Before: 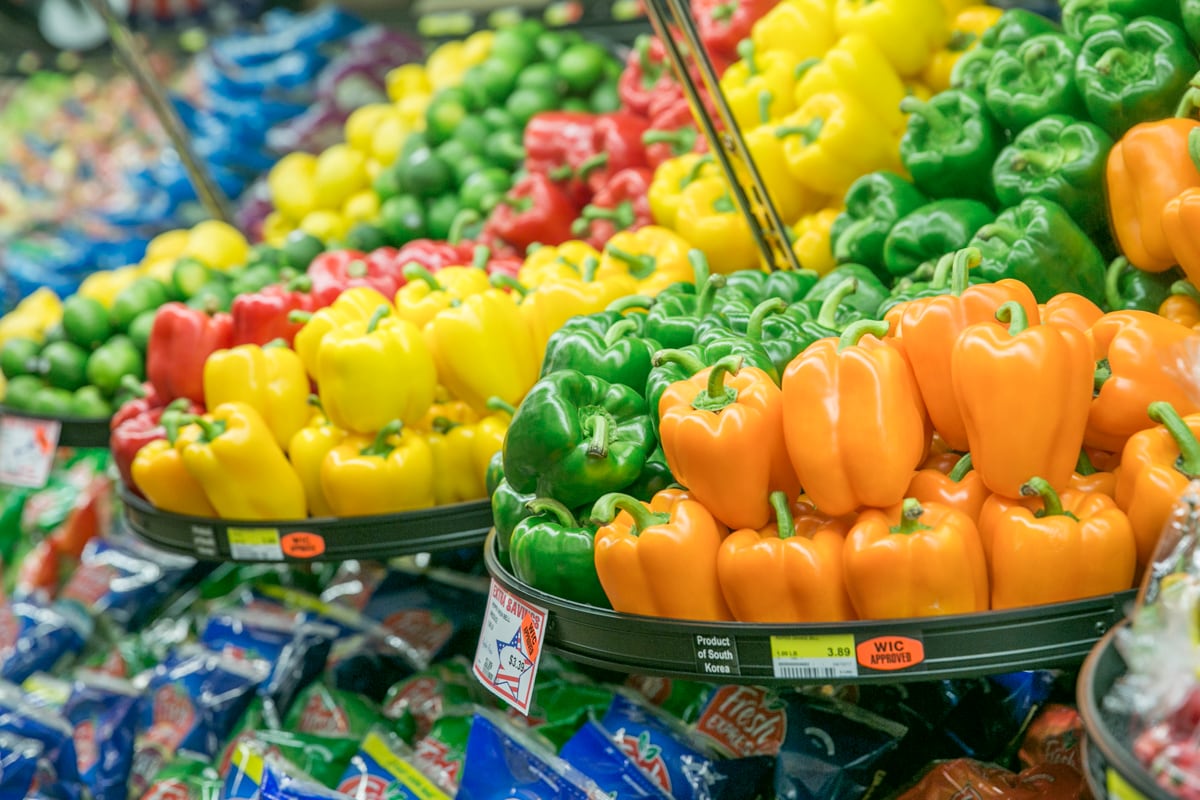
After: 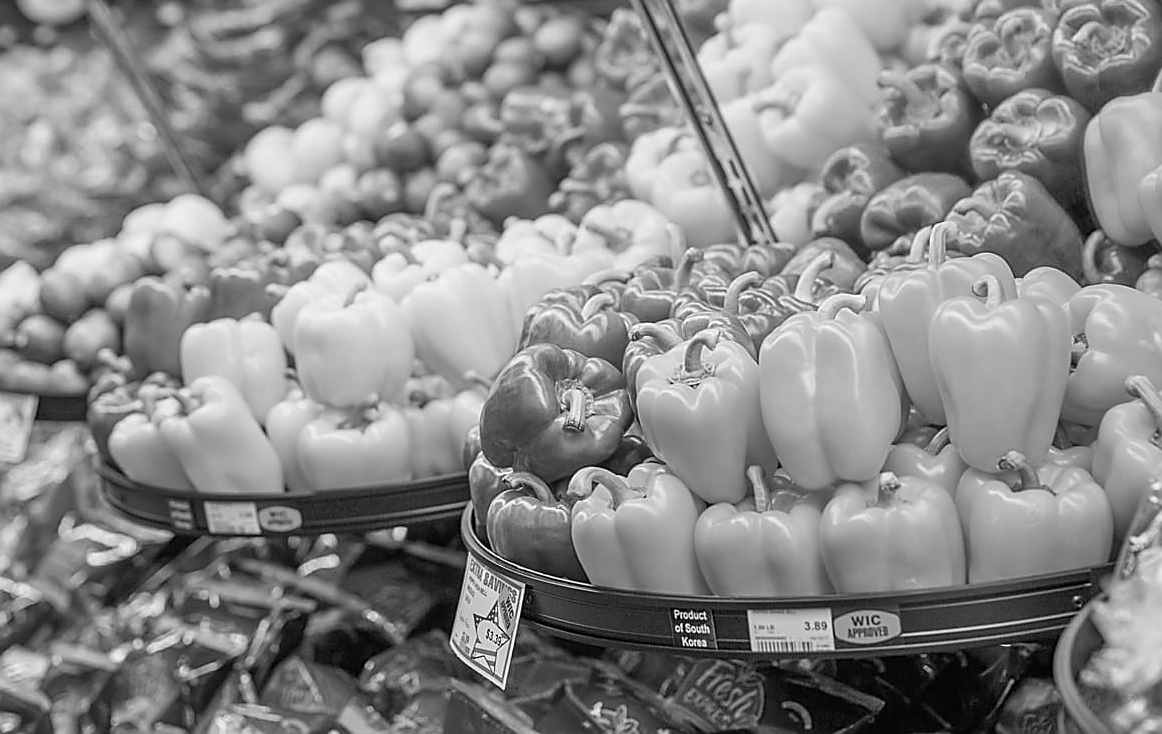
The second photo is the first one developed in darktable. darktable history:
sharpen: radius 1.4, amount 1.25, threshold 0.7
monochrome: a 1.94, b -0.638
crop: left 1.964%, top 3.251%, right 1.122%, bottom 4.933%
